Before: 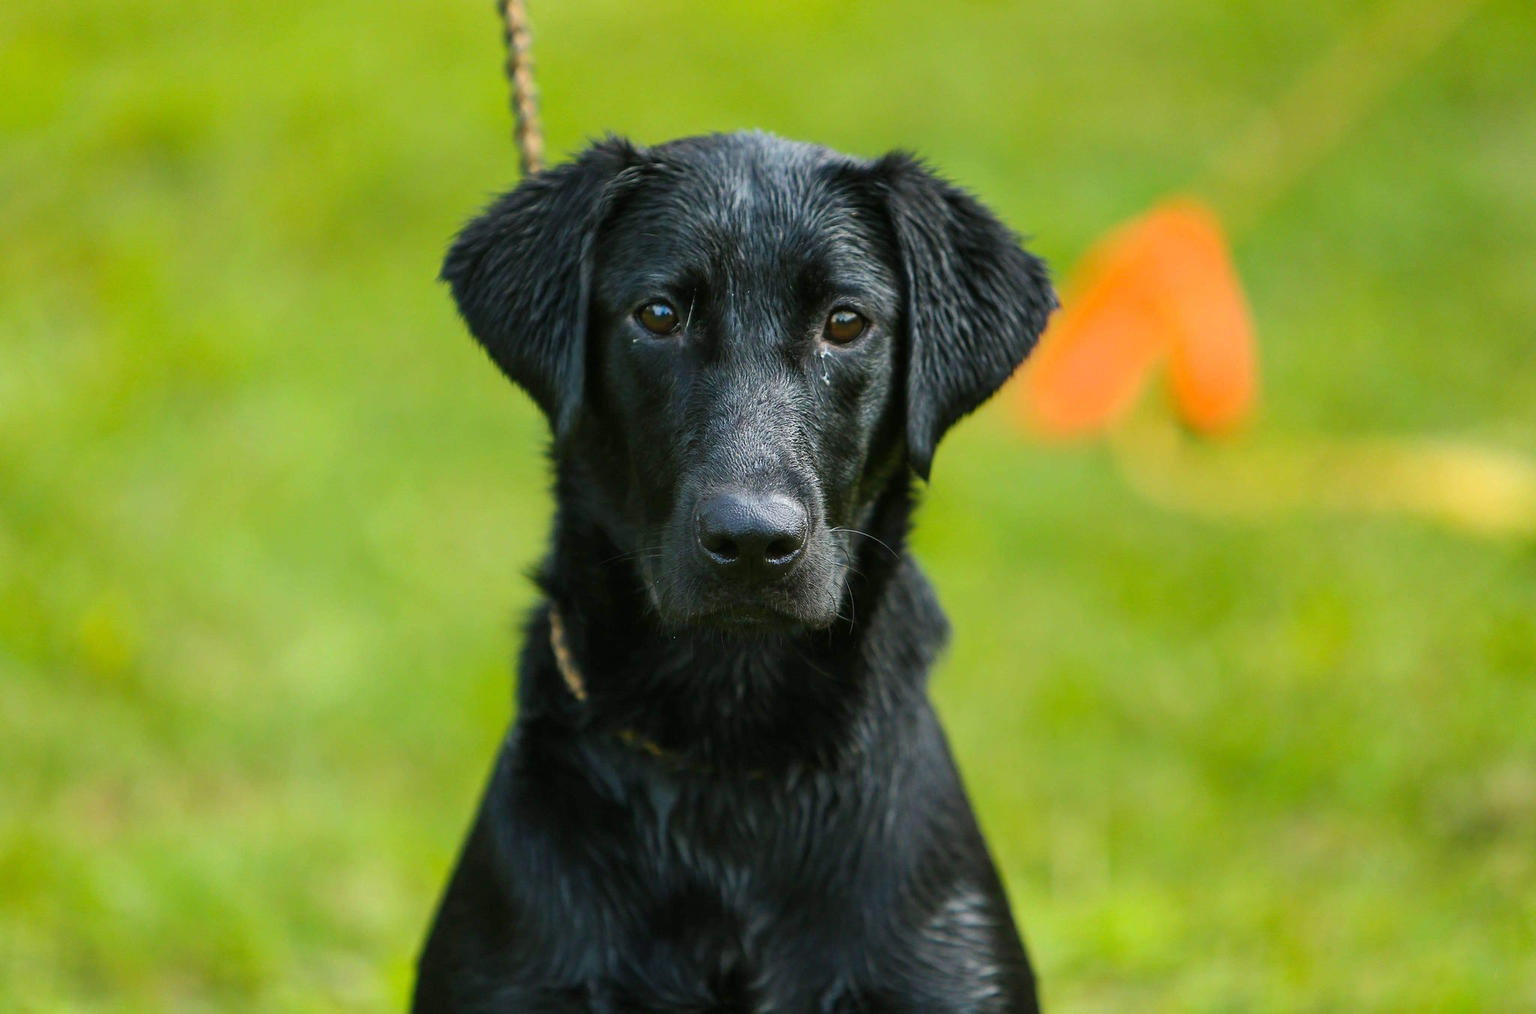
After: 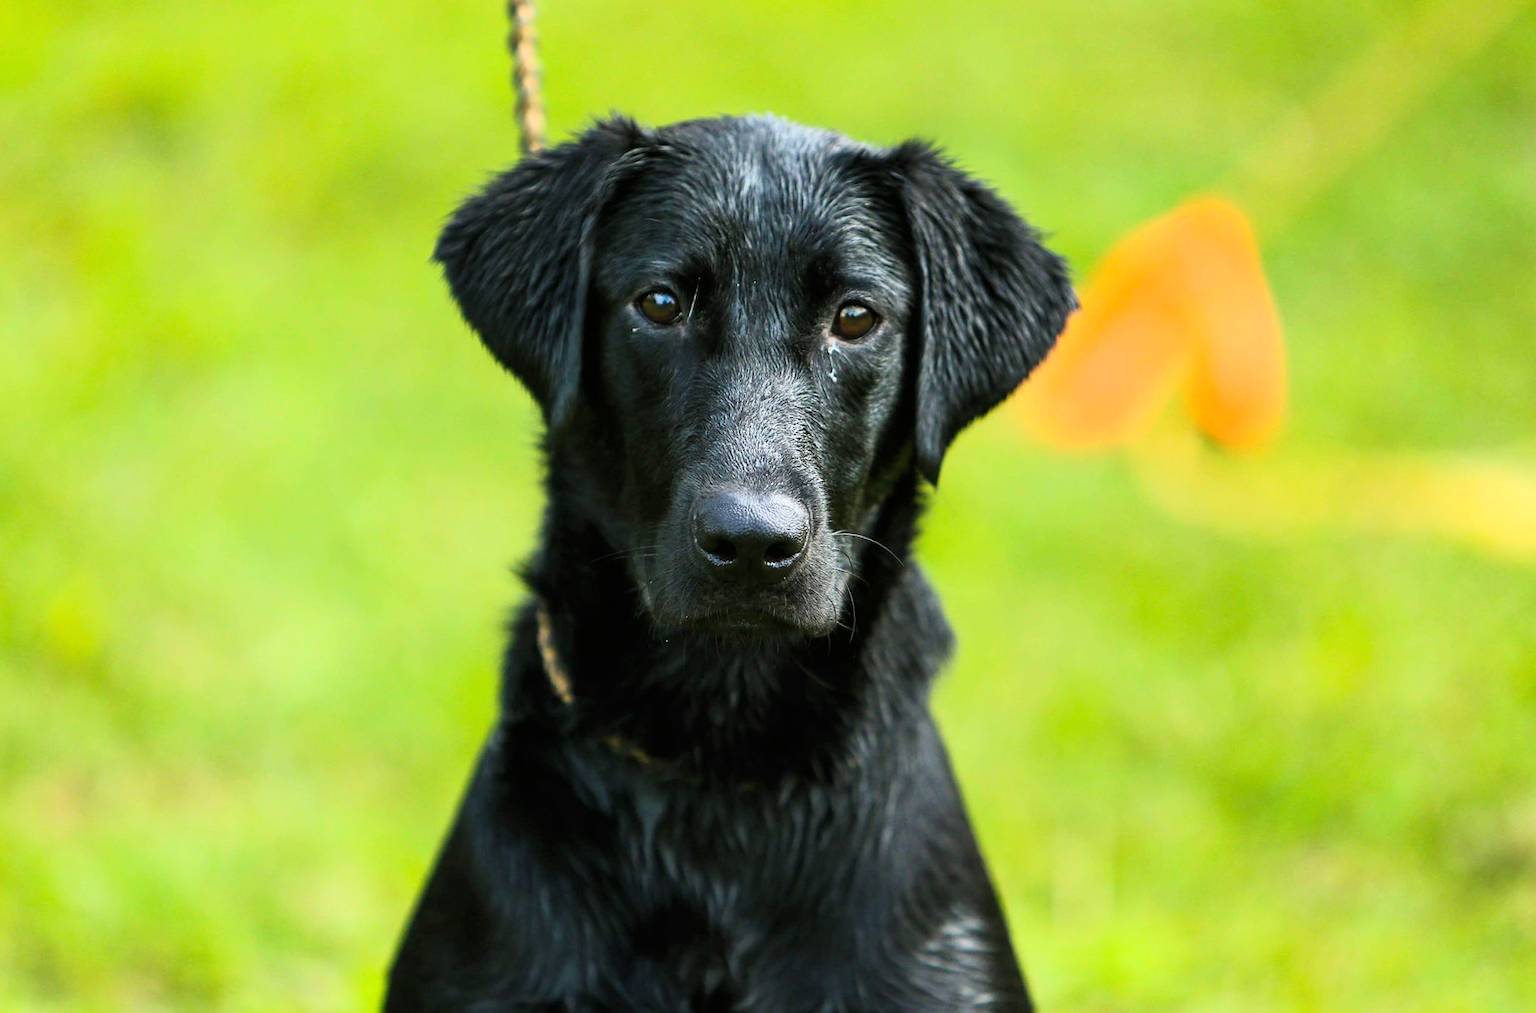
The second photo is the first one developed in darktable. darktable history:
crop and rotate: angle -1.69°
base curve: curves: ch0 [(0, 0) (0.005, 0.002) (0.193, 0.295) (0.399, 0.664) (0.75, 0.928) (1, 1)]
